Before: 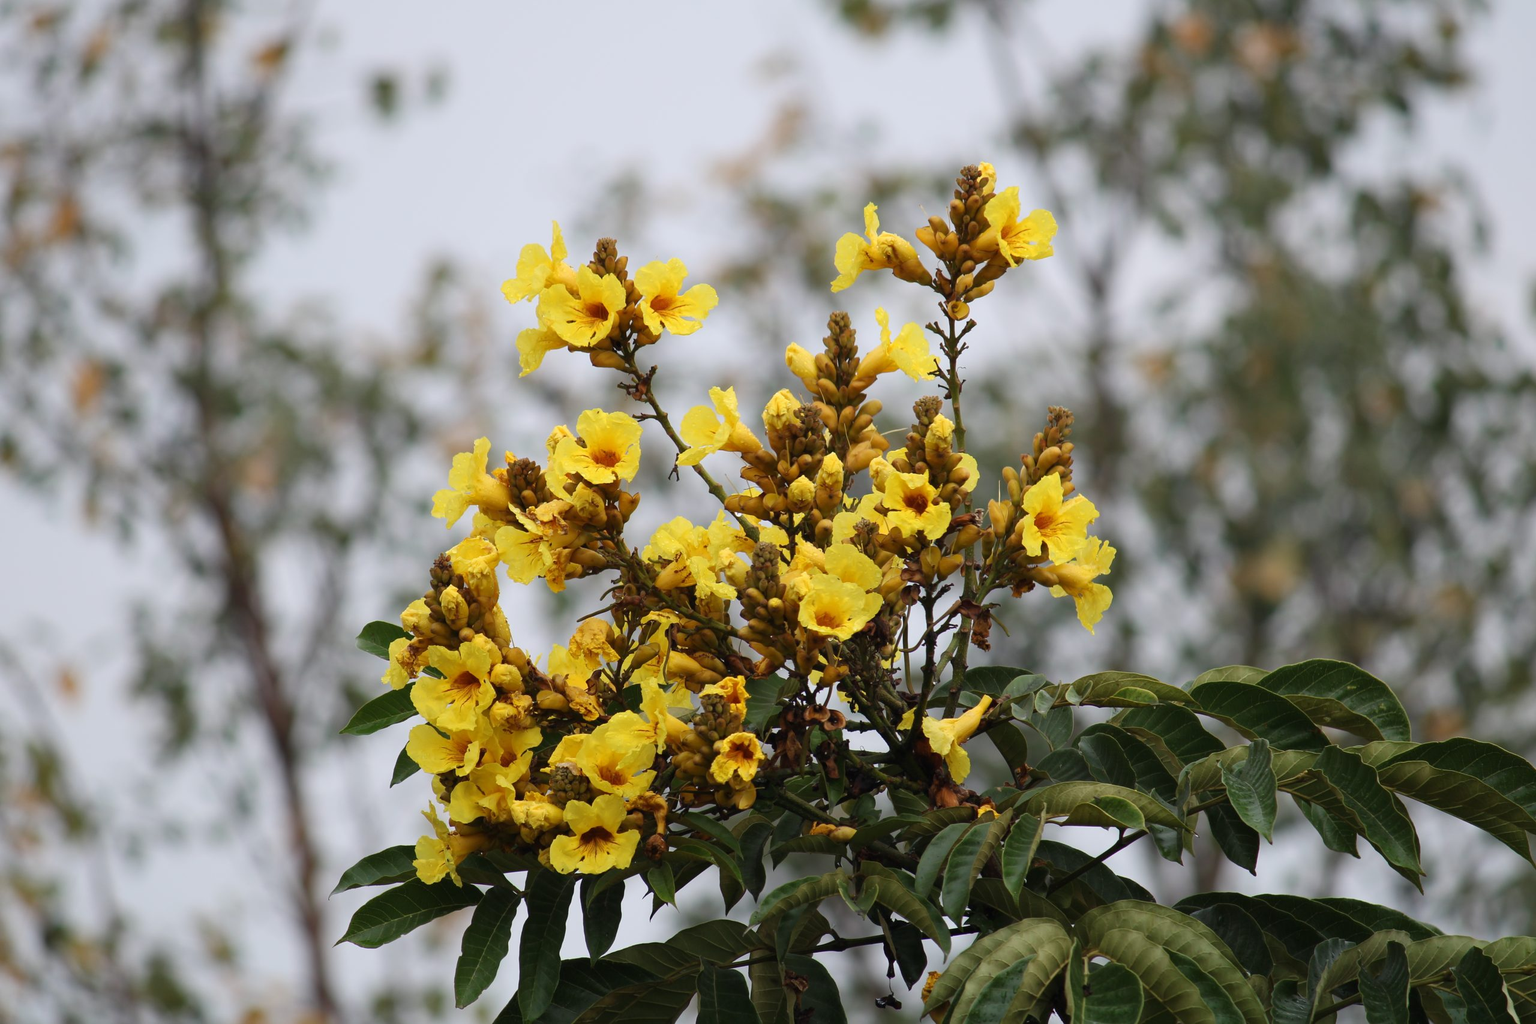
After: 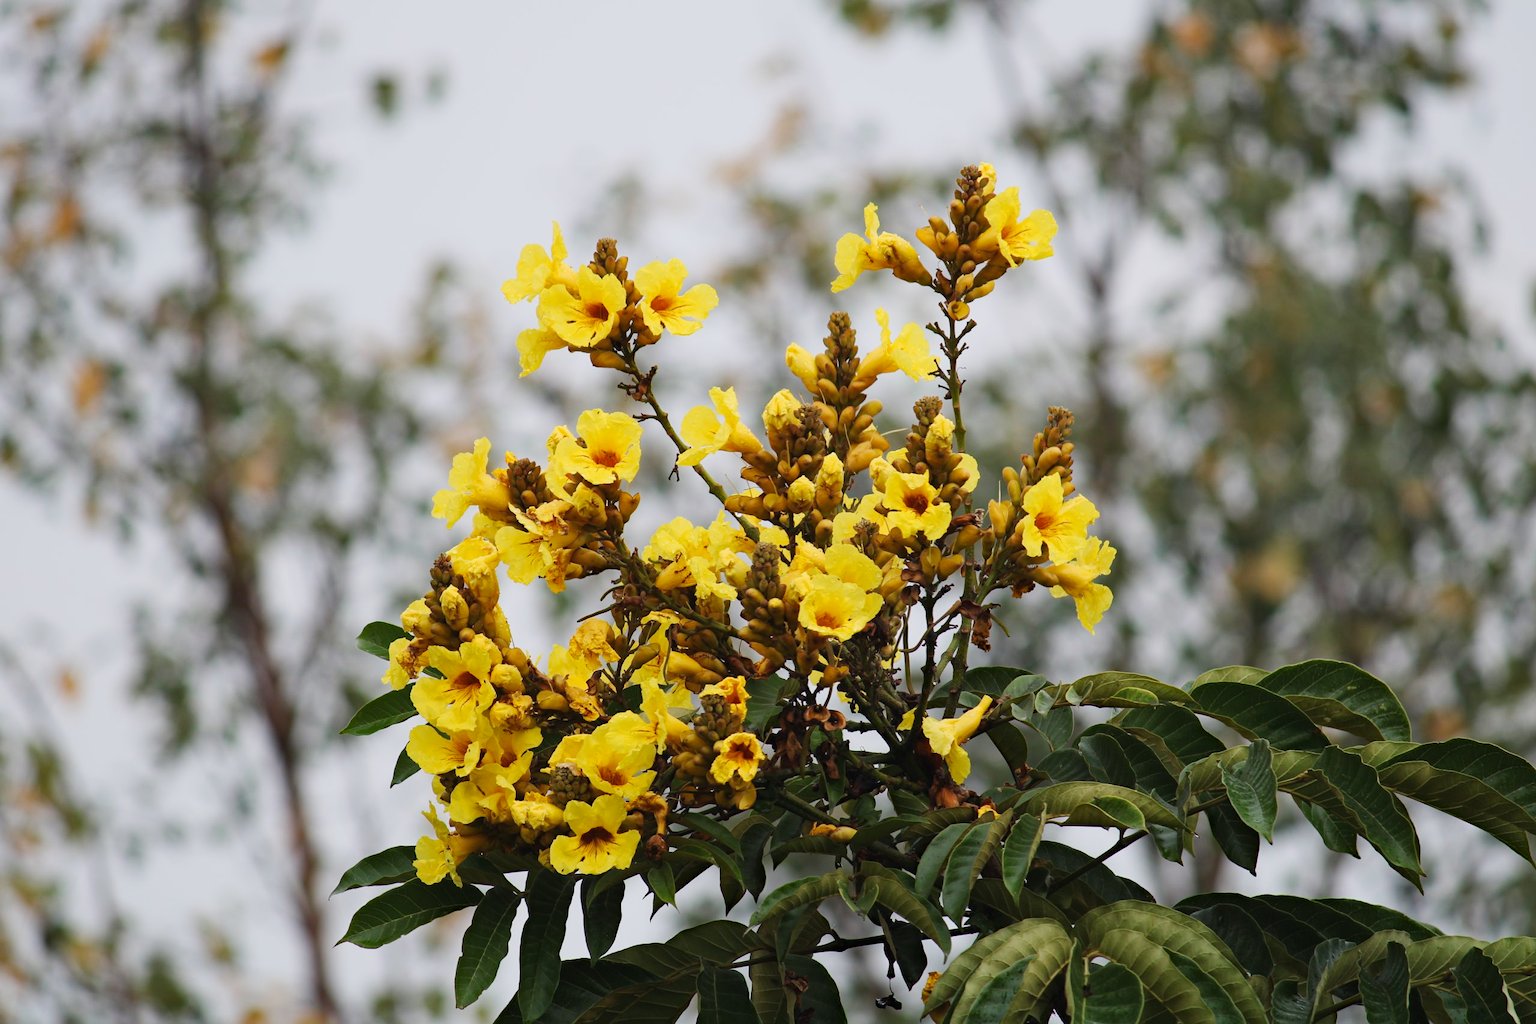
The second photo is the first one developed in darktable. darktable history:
tone curve: curves: ch0 [(0, 0.013) (0.036, 0.045) (0.274, 0.286) (0.566, 0.623) (0.794, 0.827) (1, 0.953)]; ch1 [(0, 0) (0.389, 0.403) (0.462, 0.48) (0.499, 0.5) (0.524, 0.527) (0.57, 0.599) (0.626, 0.65) (0.761, 0.781) (1, 1)]; ch2 [(0, 0) (0.464, 0.478) (0.5, 0.501) (0.533, 0.542) (0.599, 0.613) (0.704, 0.731) (1, 1)], preserve colors none
haze removal: compatibility mode true, adaptive false
